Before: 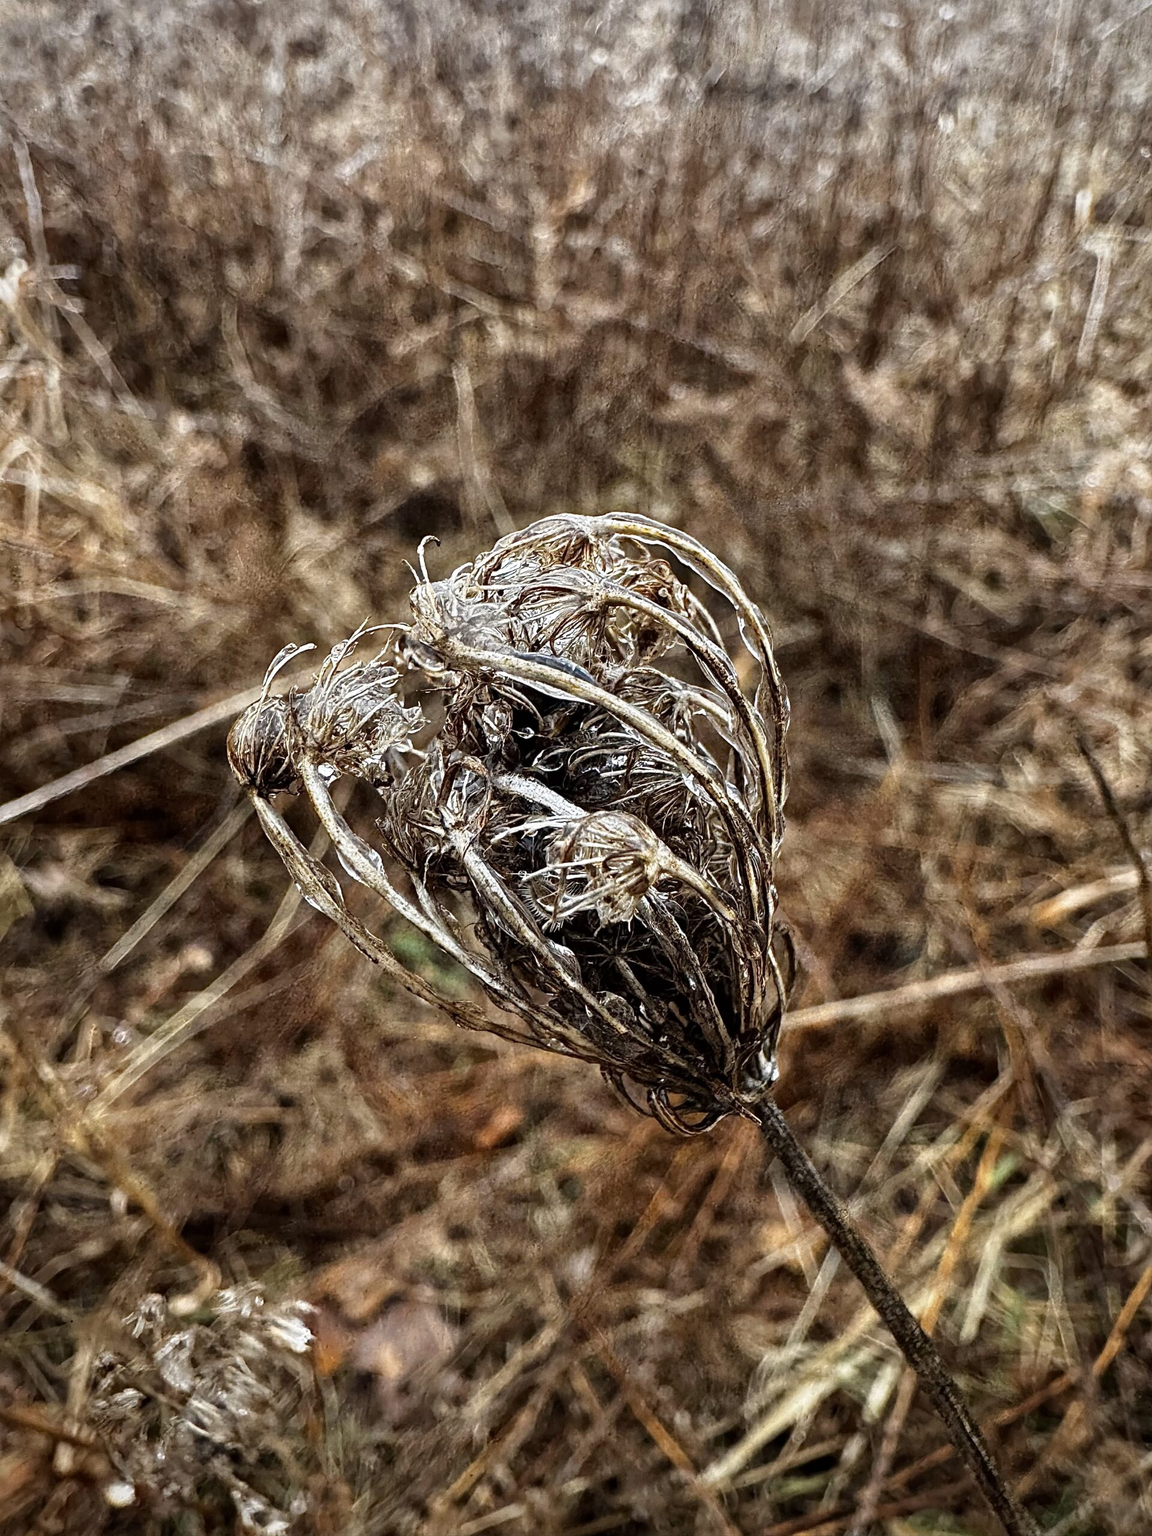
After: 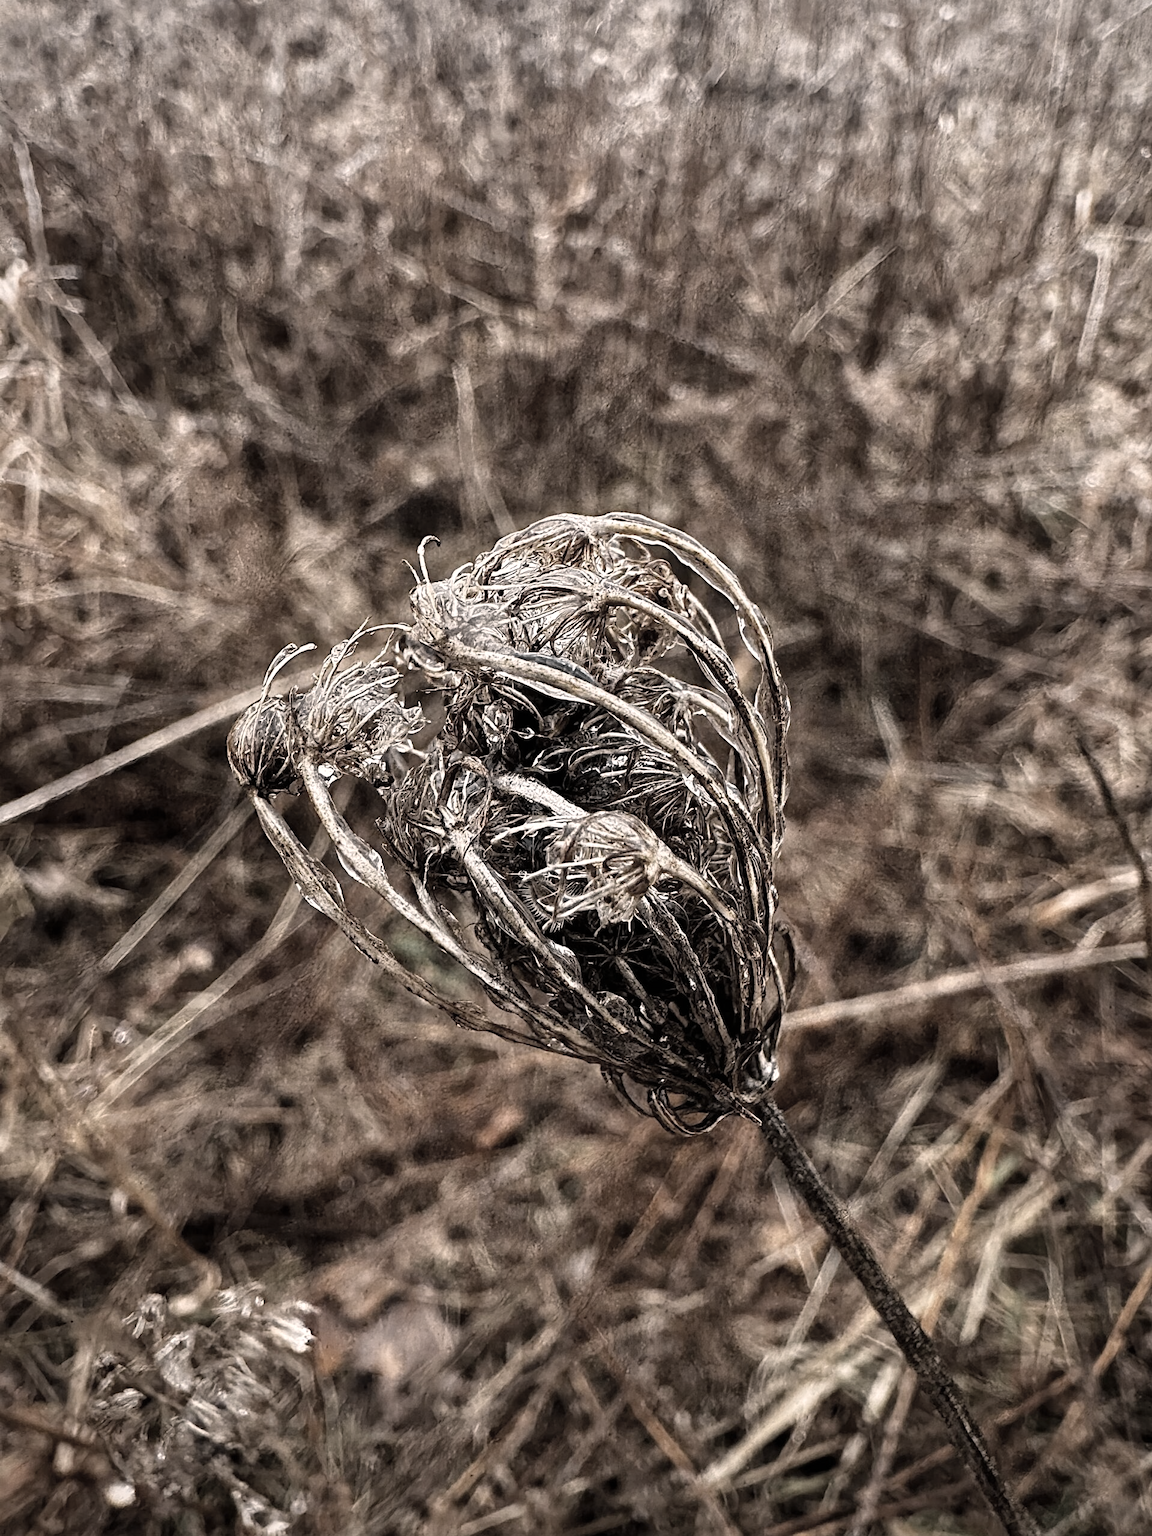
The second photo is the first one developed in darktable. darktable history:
white balance: red 1.127, blue 0.943
color zones: curves: ch0 [(0, 0.613) (0.01, 0.613) (0.245, 0.448) (0.498, 0.529) (0.642, 0.665) (0.879, 0.777) (0.99, 0.613)]; ch1 [(0, 0.035) (0.121, 0.189) (0.259, 0.197) (0.415, 0.061) (0.589, 0.022) (0.732, 0.022) (0.857, 0.026) (0.991, 0.053)]
